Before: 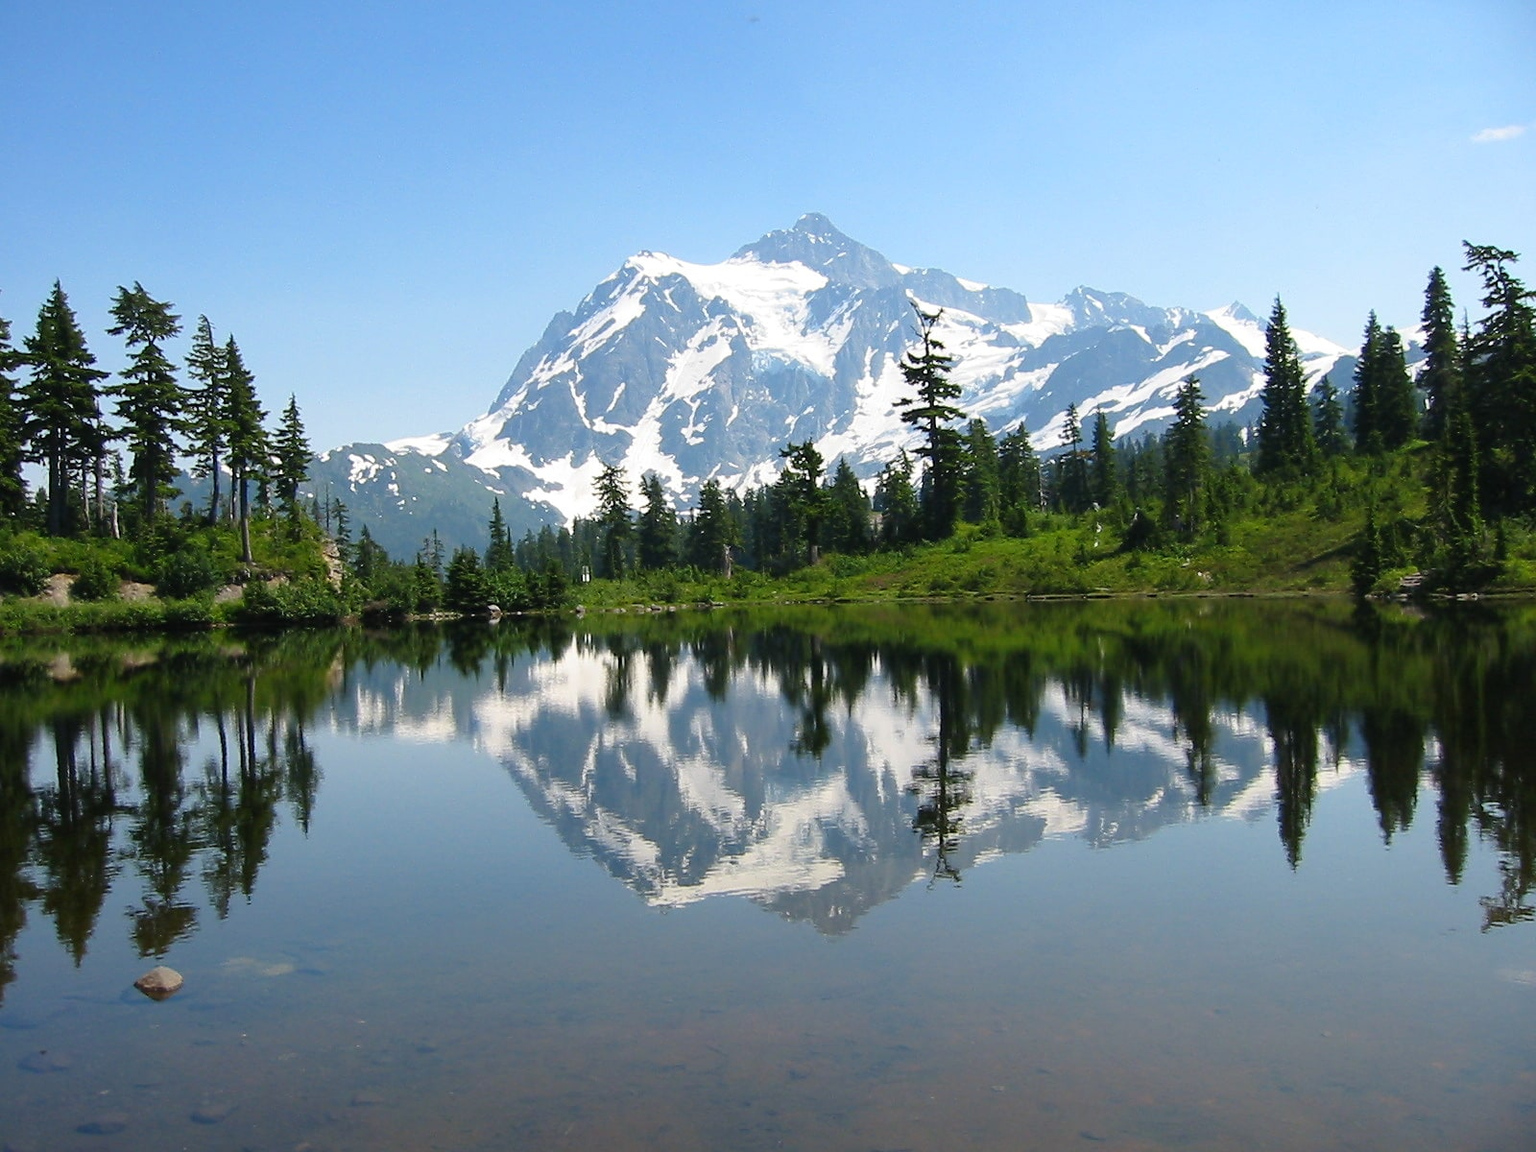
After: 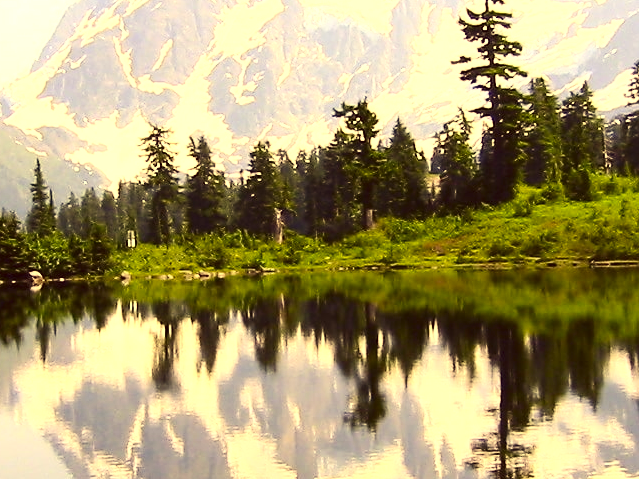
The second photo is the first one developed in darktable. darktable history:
exposure: exposure 1 EV, compensate highlight preservation false
crop: left 30%, top 30%, right 30%, bottom 30%
color correction: highlights a* 10.12, highlights b* 39.04, shadows a* 14.62, shadows b* 3.37
contrast brightness saturation: contrast 0.28
shadows and highlights: shadows 25, highlights -25
